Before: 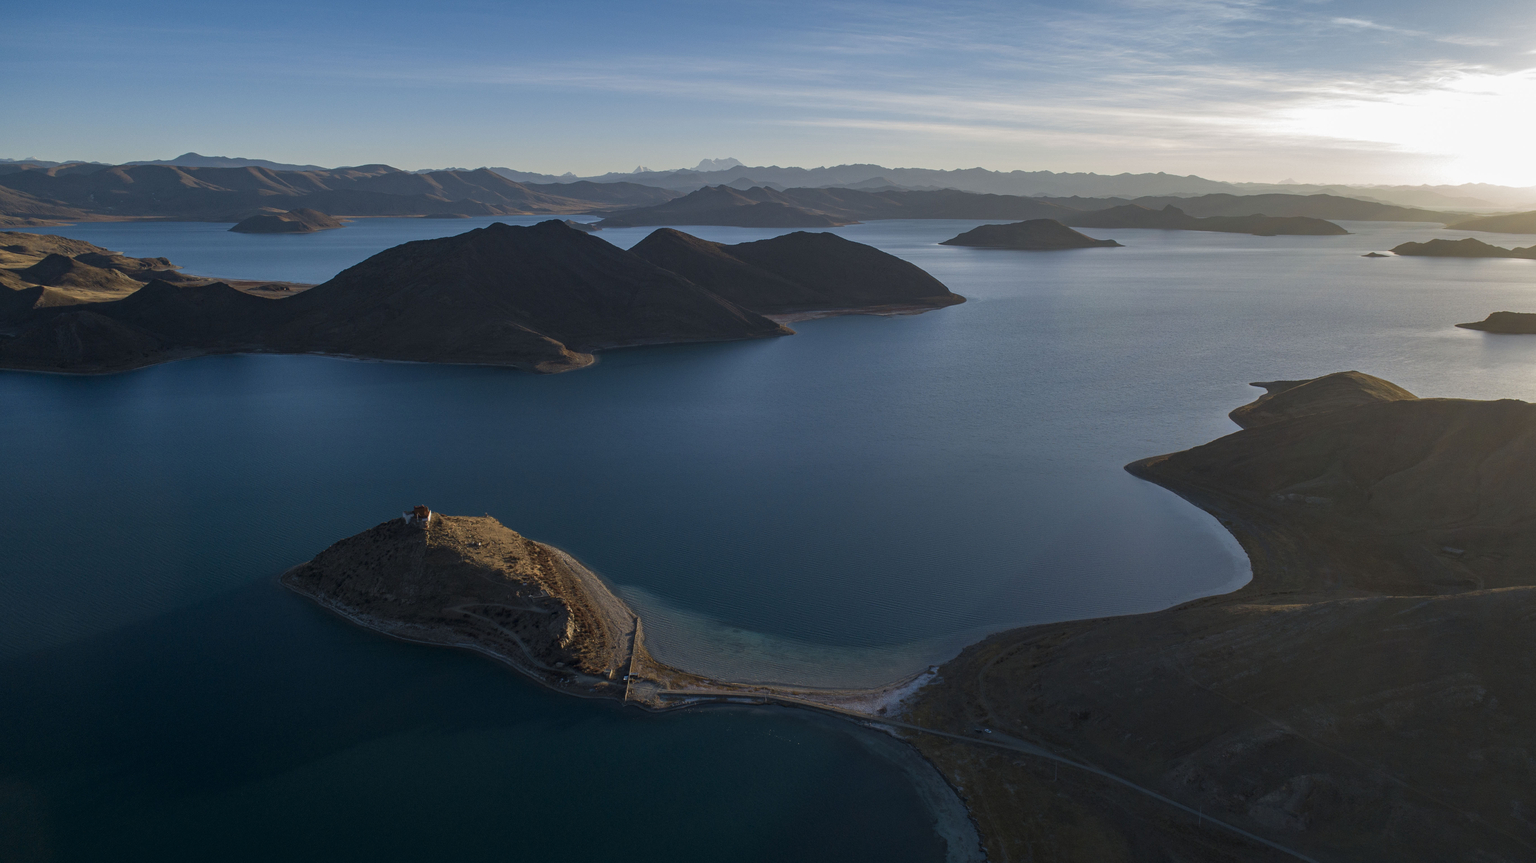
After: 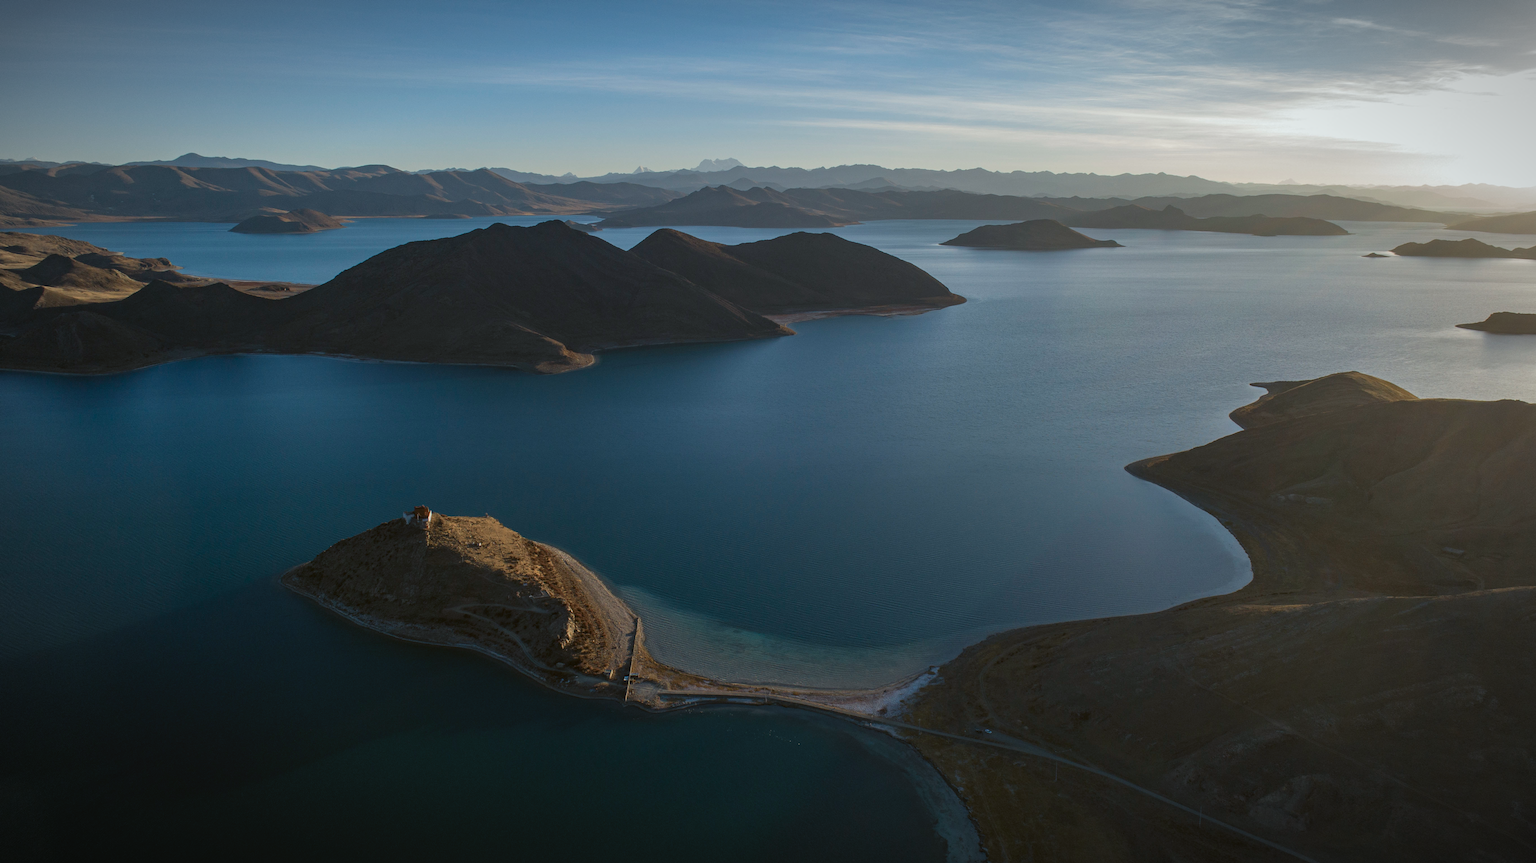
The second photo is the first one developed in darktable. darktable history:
rgb curve: mode RGB, independent channels
color balance: lift [1.004, 1.002, 1.002, 0.998], gamma [1, 1.007, 1.002, 0.993], gain [1, 0.977, 1.013, 1.023], contrast -3.64%
vignetting: fall-off start 87%, automatic ratio true
